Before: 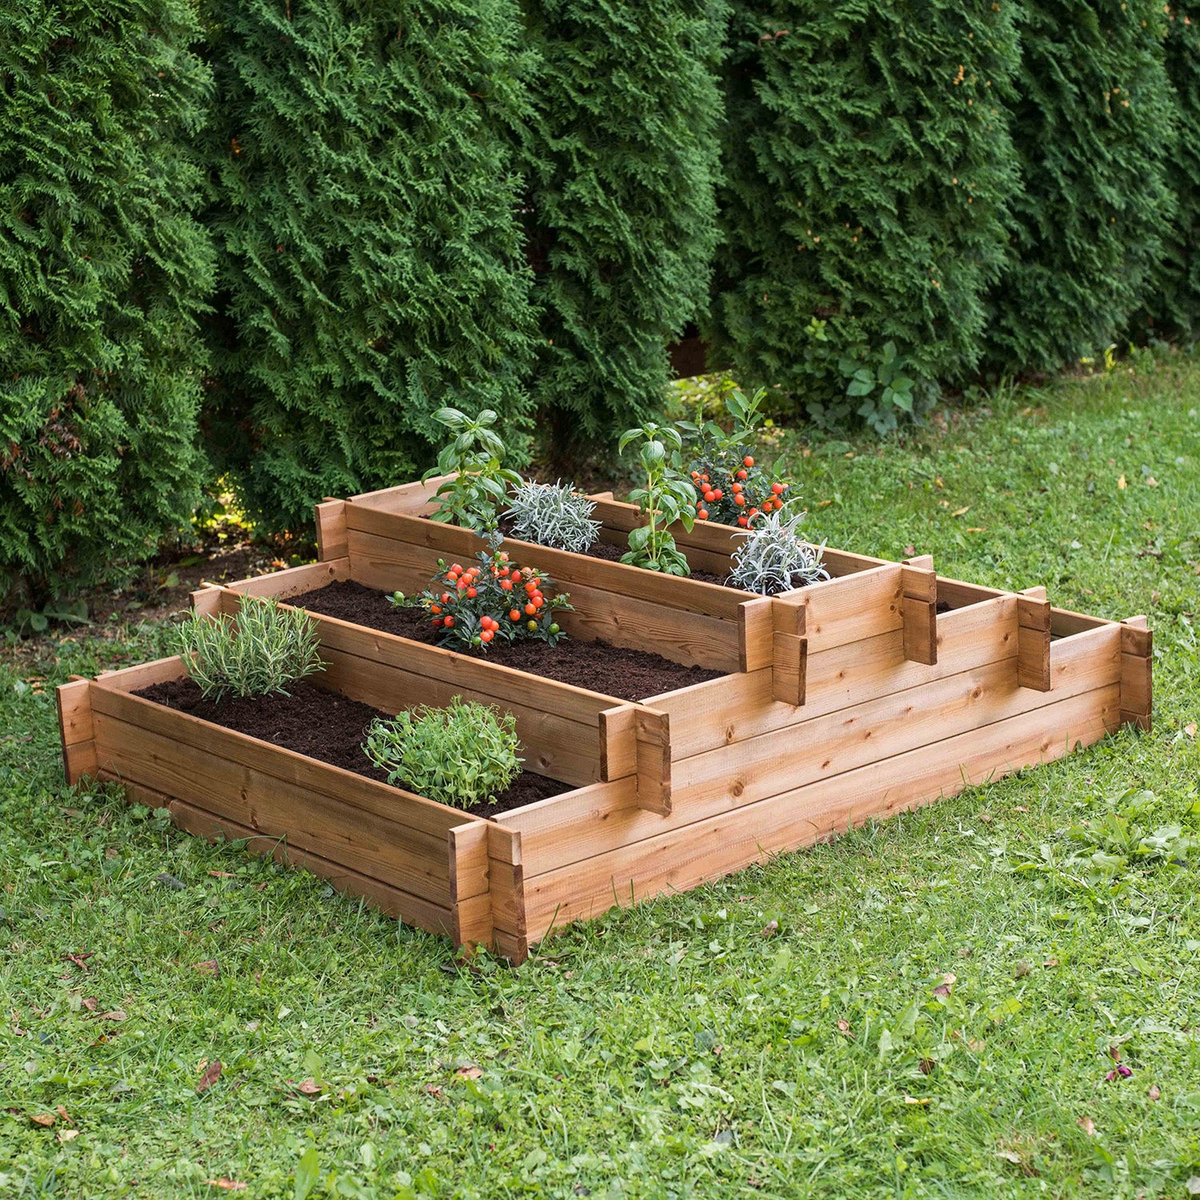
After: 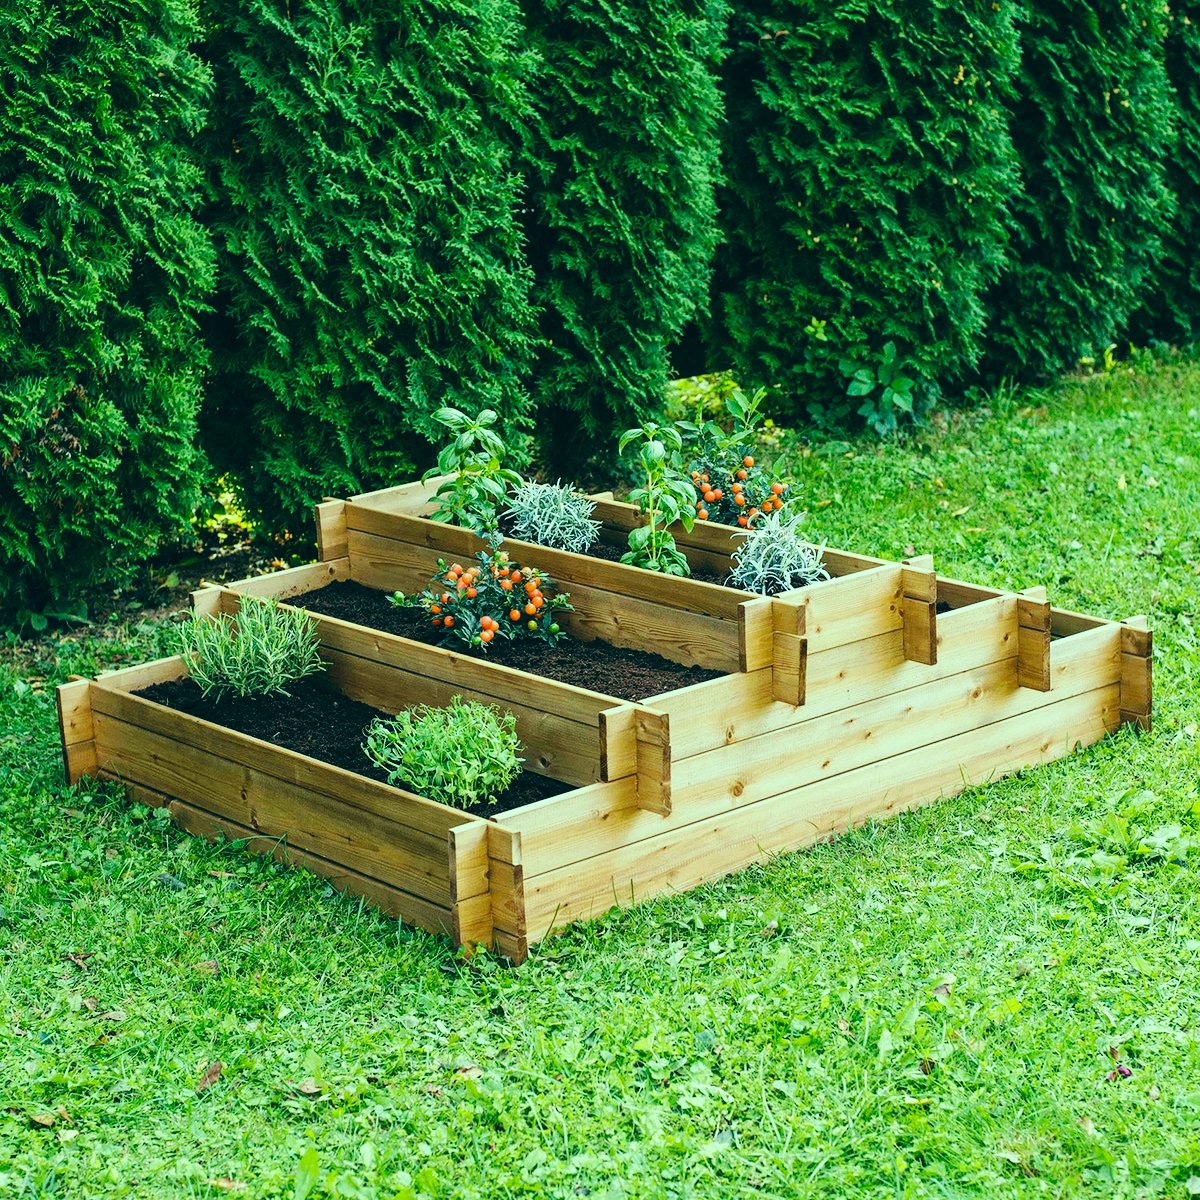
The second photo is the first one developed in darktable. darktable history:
base curve: curves: ch0 [(0, 0) (0.036, 0.025) (0.121, 0.166) (0.206, 0.329) (0.605, 0.79) (1, 1)], preserve colors none
color correction: highlights a* -20.08, highlights b* 9.8, shadows a* -20.4, shadows b* -10.76
